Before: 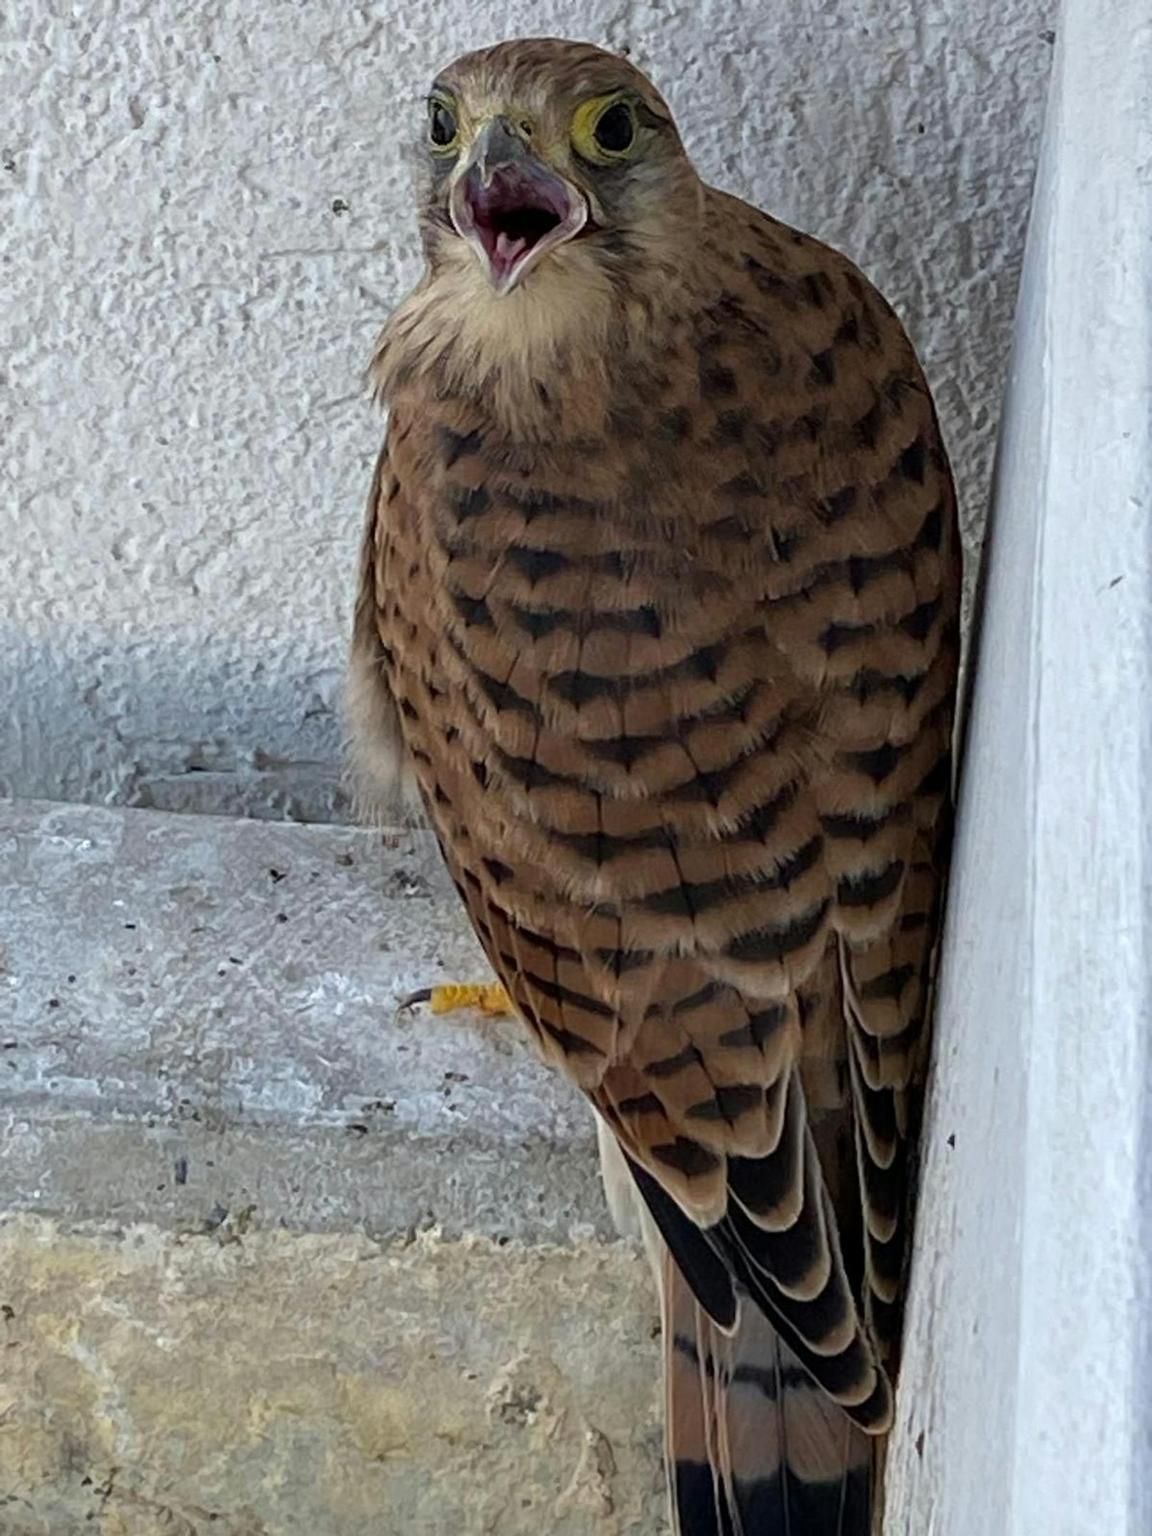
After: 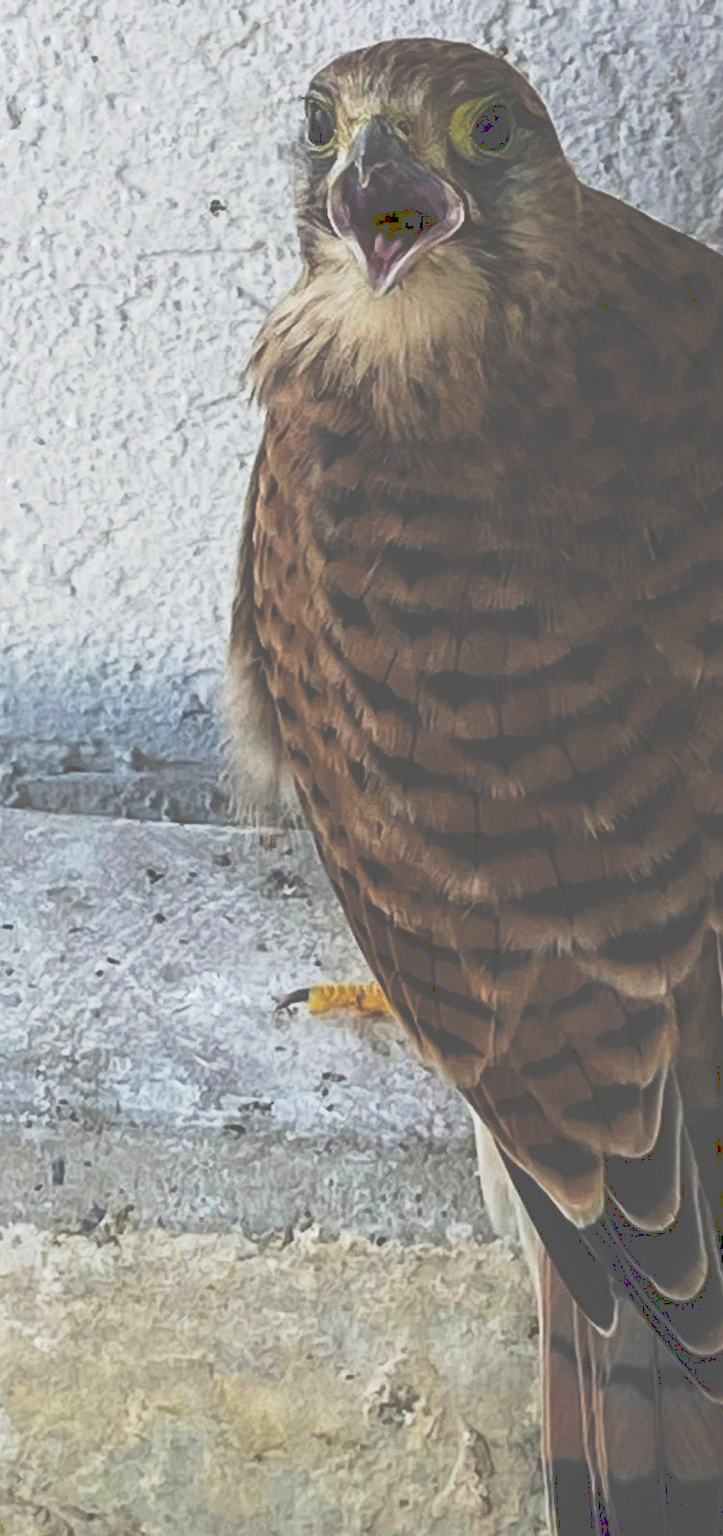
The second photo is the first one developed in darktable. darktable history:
tone curve: curves: ch0 [(0, 0) (0.003, 0.345) (0.011, 0.345) (0.025, 0.345) (0.044, 0.349) (0.069, 0.353) (0.1, 0.356) (0.136, 0.359) (0.177, 0.366) (0.224, 0.378) (0.277, 0.398) (0.335, 0.429) (0.399, 0.476) (0.468, 0.545) (0.543, 0.624) (0.623, 0.721) (0.709, 0.811) (0.801, 0.876) (0.898, 0.913) (1, 1)], preserve colors none
contrast brightness saturation: saturation -0.05
crop: left 10.644%, right 26.528%
